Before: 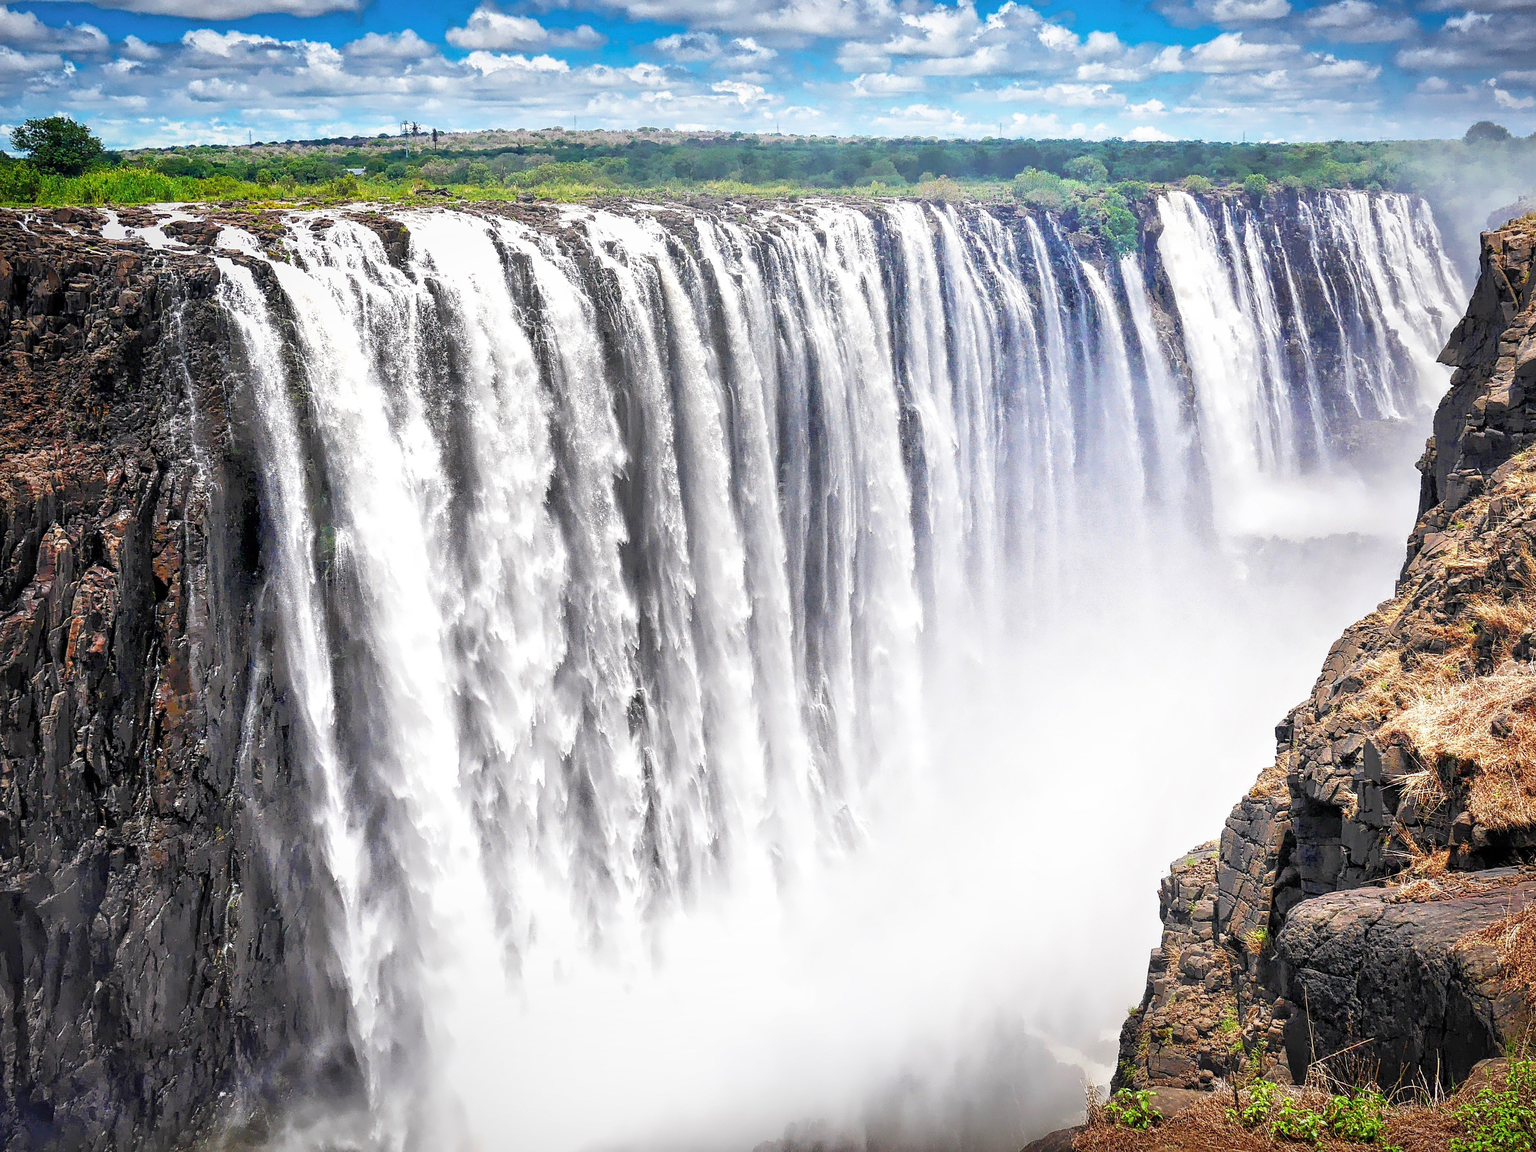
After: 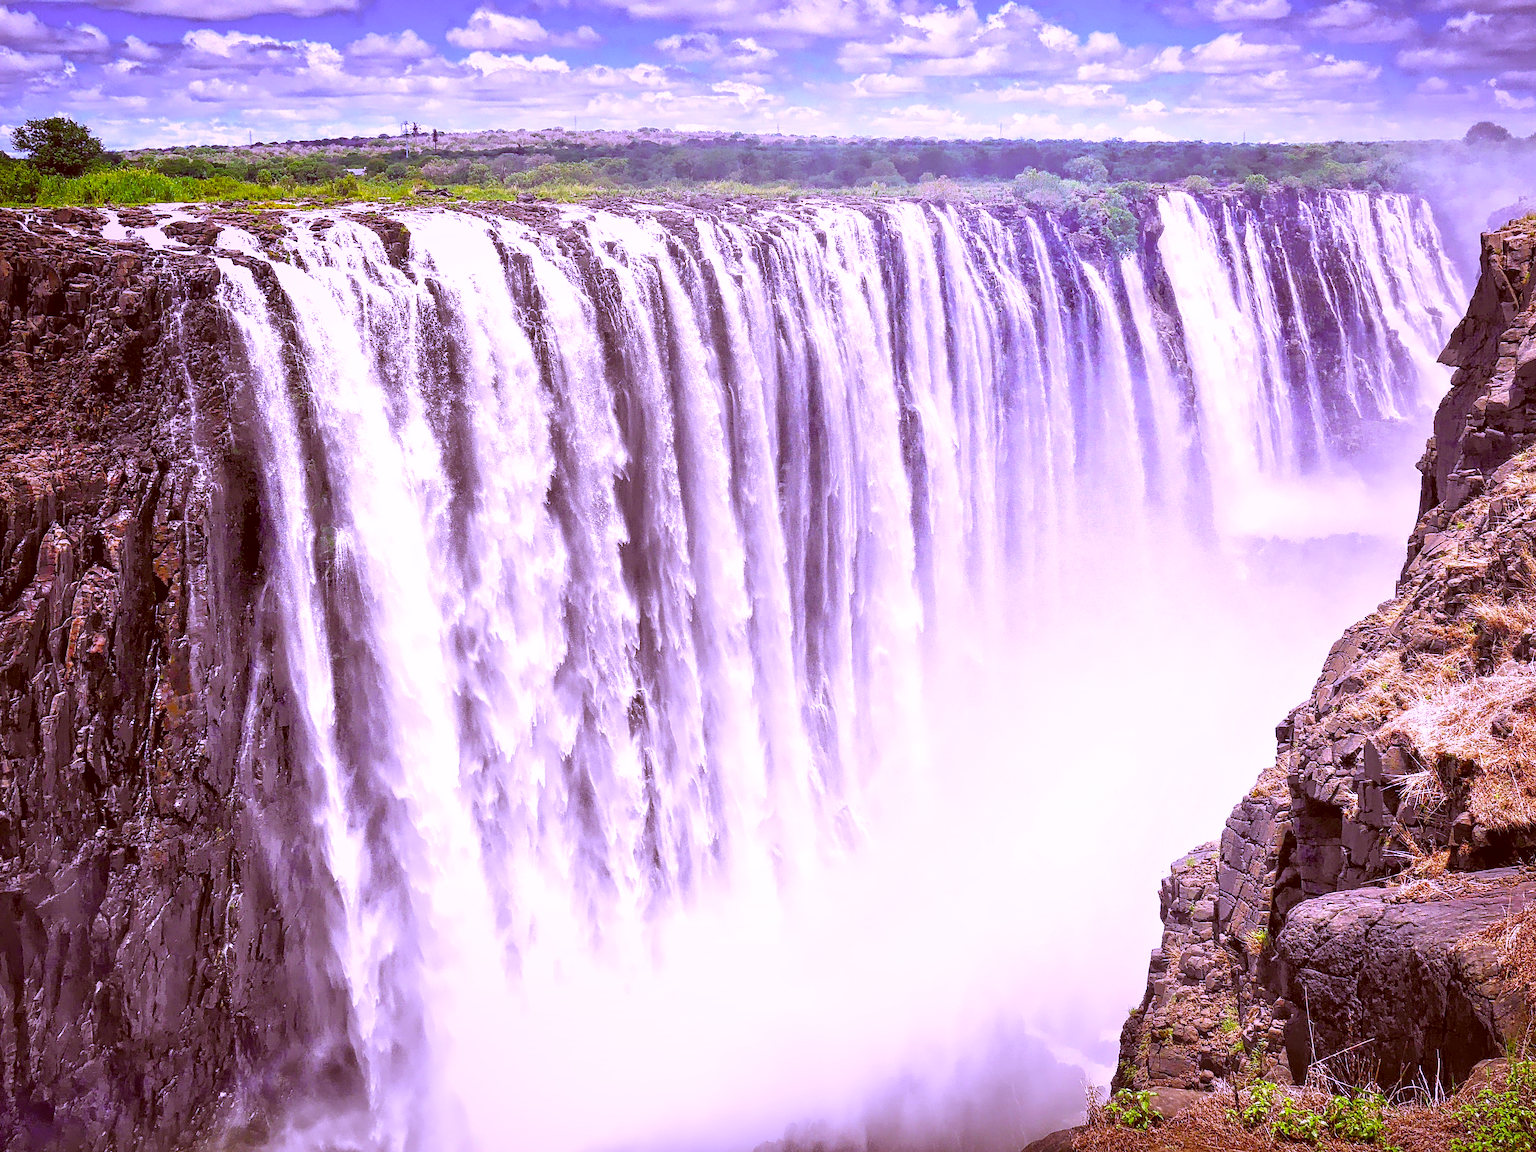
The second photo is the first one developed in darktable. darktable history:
color correction: highlights a* 1.12, highlights b* 24.26, shadows a* 15.58, shadows b* 24.26
white balance: red 0.98, blue 1.61
